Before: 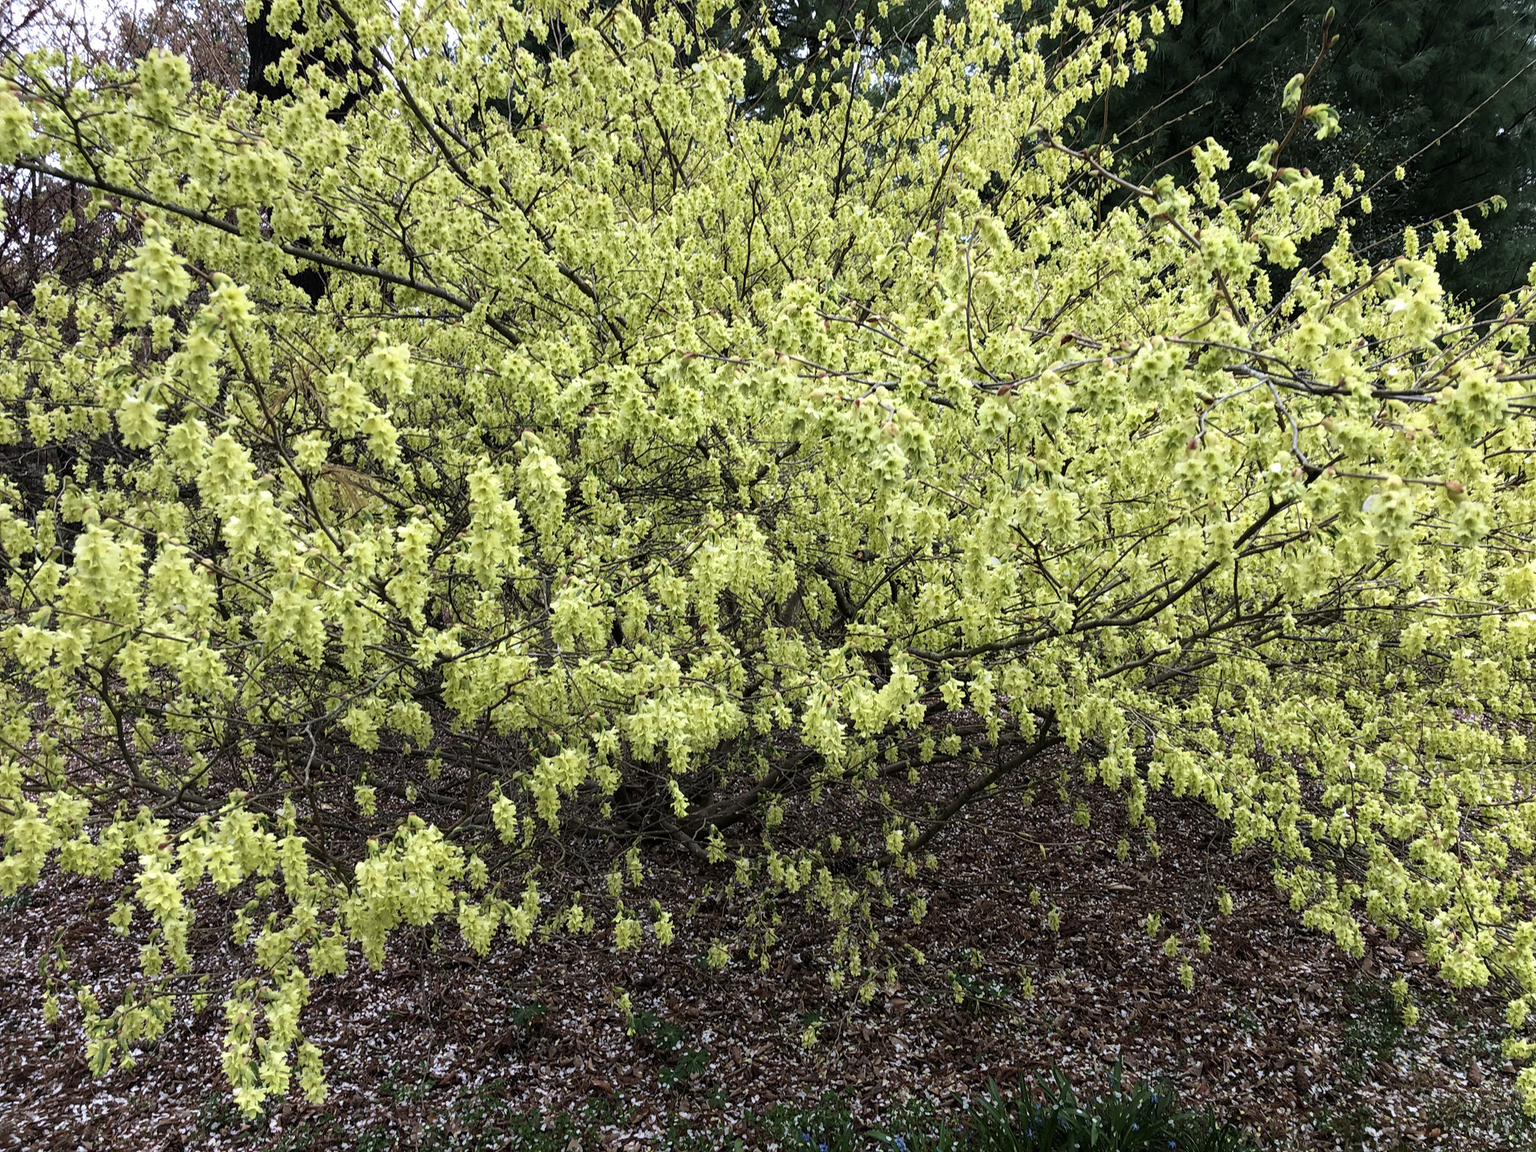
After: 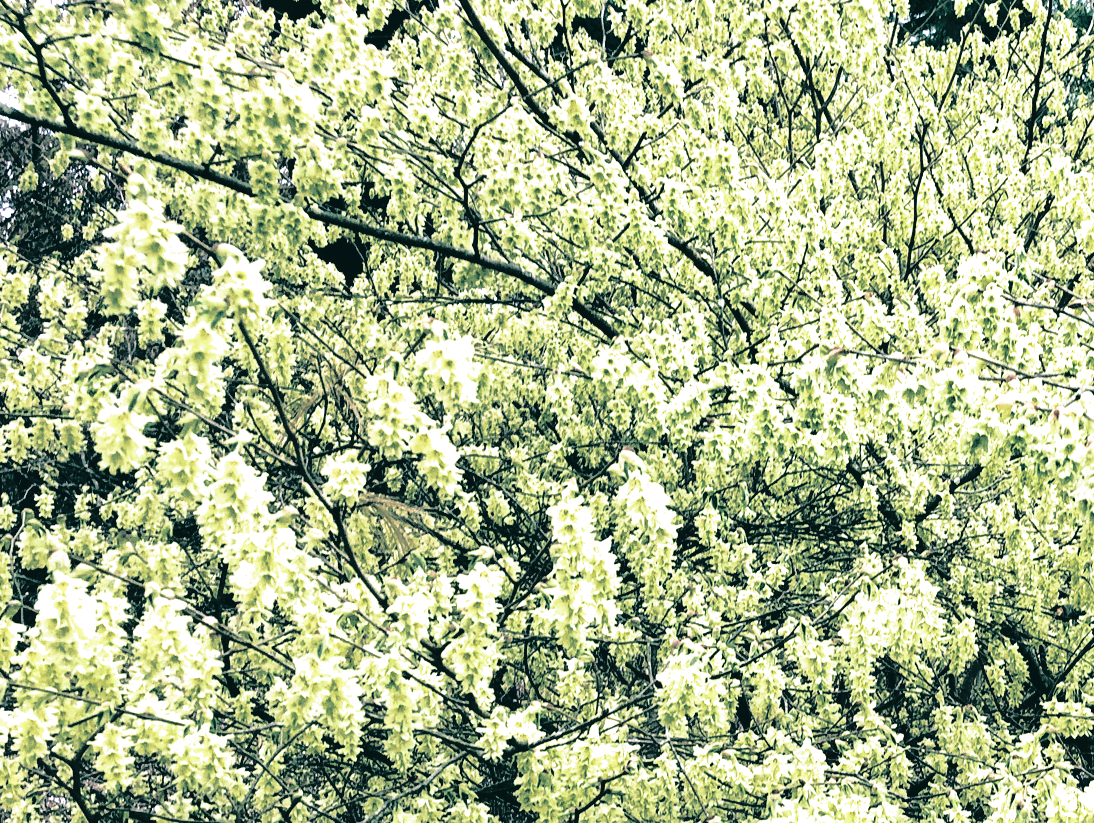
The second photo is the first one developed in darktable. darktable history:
exposure: black level correction 0, exposure 0.6 EV, compensate exposure bias true, compensate highlight preservation false
tone curve: curves: ch0 [(0, 0) (0.003, 0.044) (0.011, 0.045) (0.025, 0.048) (0.044, 0.051) (0.069, 0.065) (0.1, 0.08) (0.136, 0.108) (0.177, 0.152) (0.224, 0.216) (0.277, 0.305) (0.335, 0.392) (0.399, 0.481) (0.468, 0.579) (0.543, 0.658) (0.623, 0.729) (0.709, 0.8) (0.801, 0.867) (0.898, 0.93) (1, 1)], preserve colors none
split-toning: shadows › hue 186.43°, highlights › hue 49.29°, compress 30.29%
shadows and highlights: on, module defaults
filmic rgb: black relative exposure -3.57 EV, white relative exposure 2.29 EV, hardness 3.41
color balance: on, module defaults
crop and rotate: left 3.047%, top 7.509%, right 42.236%, bottom 37.598%
velvia: on, module defaults
